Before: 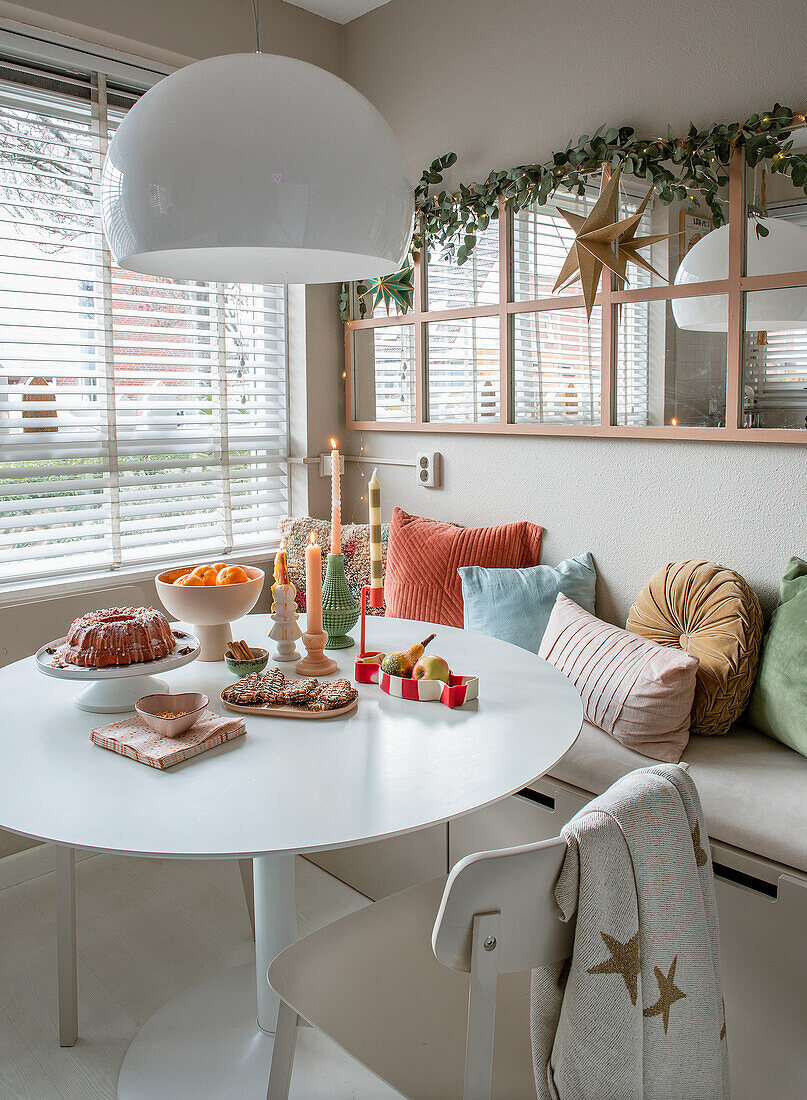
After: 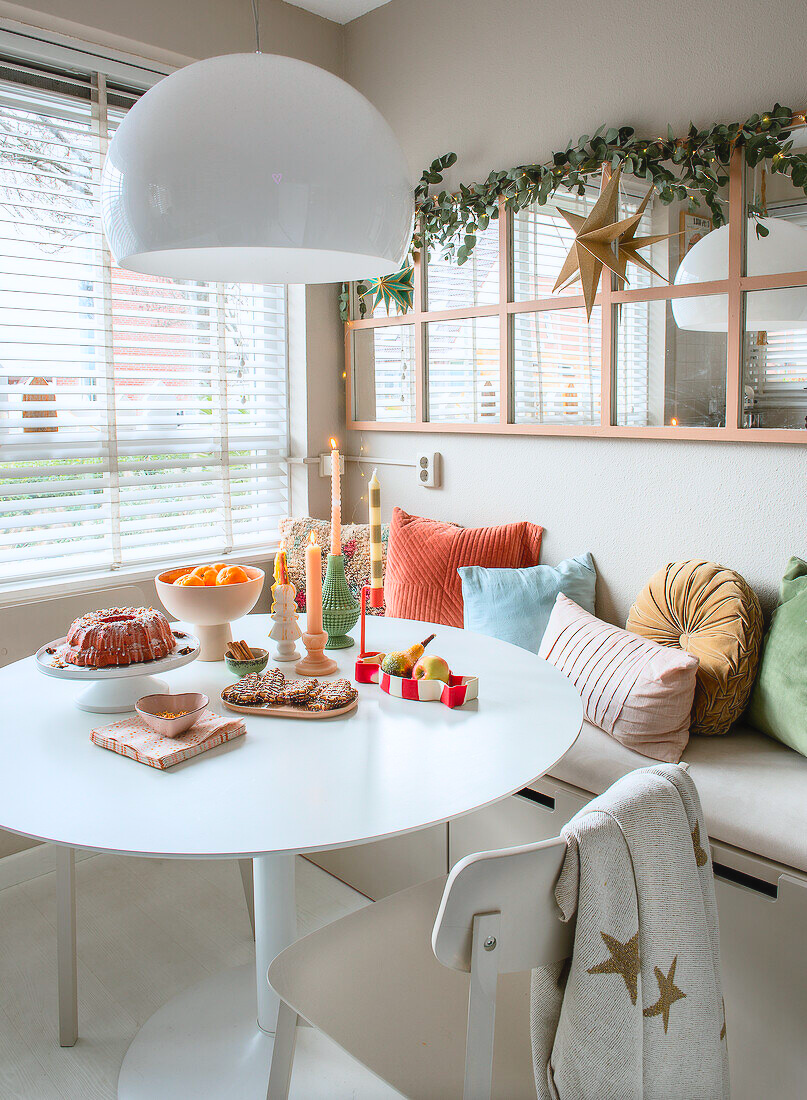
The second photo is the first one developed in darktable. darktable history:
contrast equalizer: octaves 7, y [[0.502, 0.505, 0.512, 0.529, 0.564, 0.588], [0.5 ×6], [0.502, 0.505, 0.512, 0.529, 0.564, 0.588], [0, 0.001, 0.001, 0.004, 0.008, 0.011], [0, 0.001, 0.001, 0.004, 0.008, 0.011]], mix -1
white balance: red 0.988, blue 1.017
contrast brightness saturation: contrast 0.2, brightness 0.16, saturation 0.22
